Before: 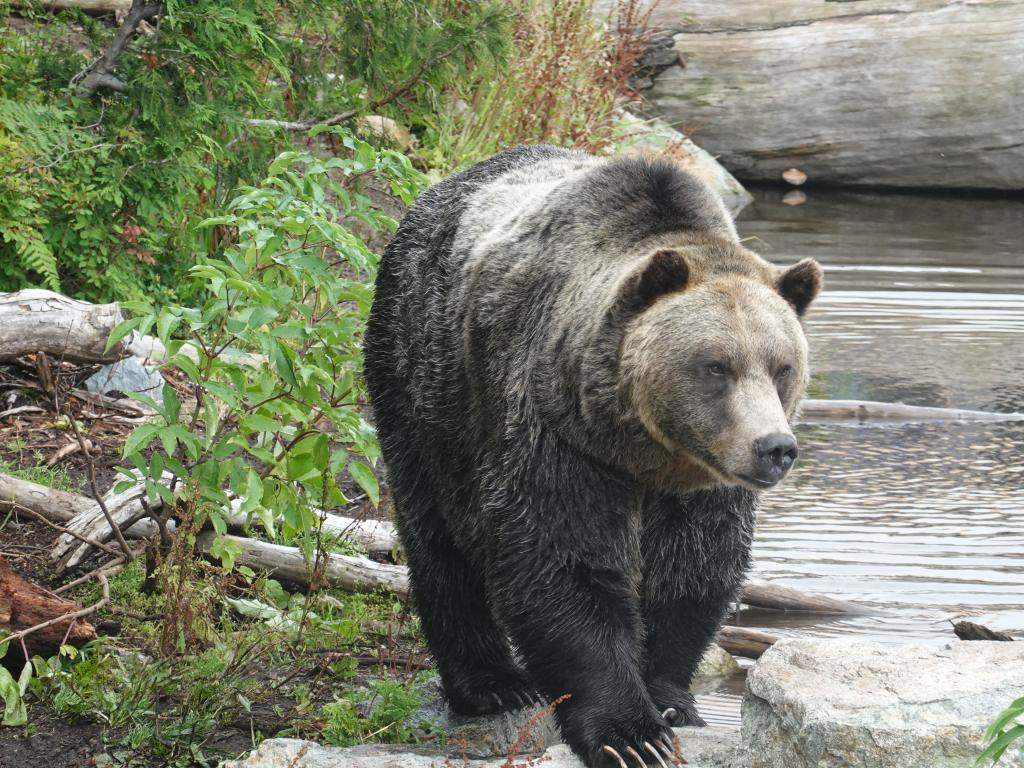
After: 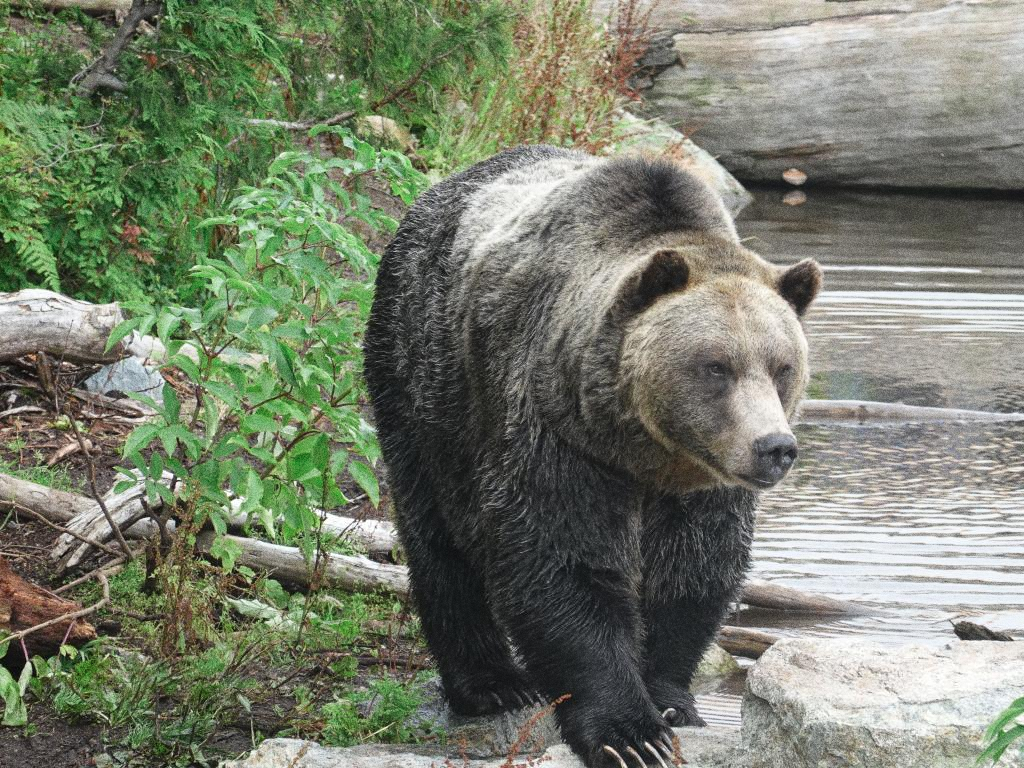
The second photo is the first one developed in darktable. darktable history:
color zones: curves: ch2 [(0, 0.5) (0.143, 0.517) (0.286, 0.571) (0.429, 0.522) (0.571, 0.5) (0.714, 0.5) (0.857, 0.5) (1, 0.5)]
grain: coarseness 0.09 ISO, strength 40%
contrast brightness saturation: saturation -0.04
